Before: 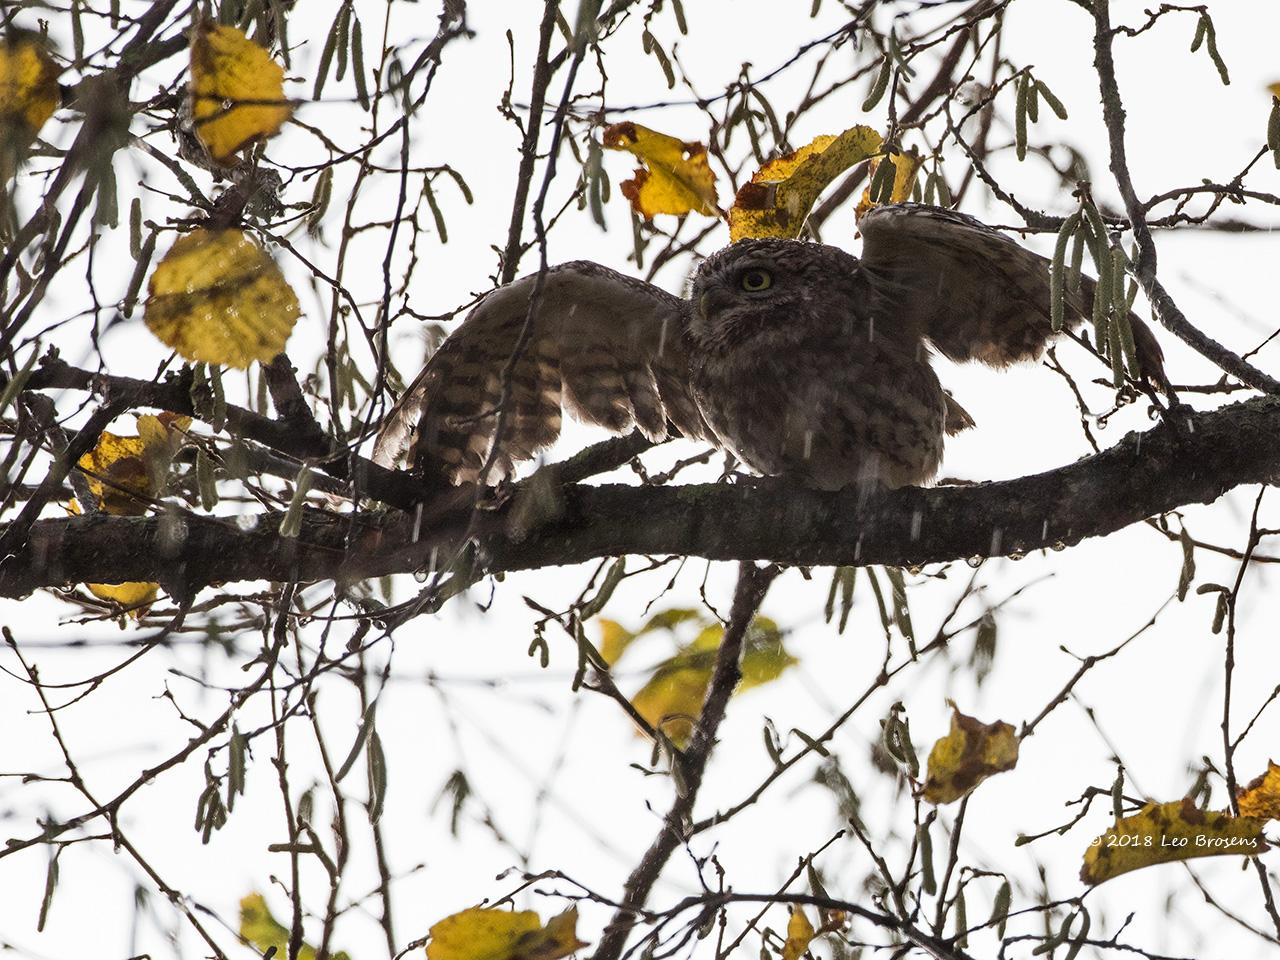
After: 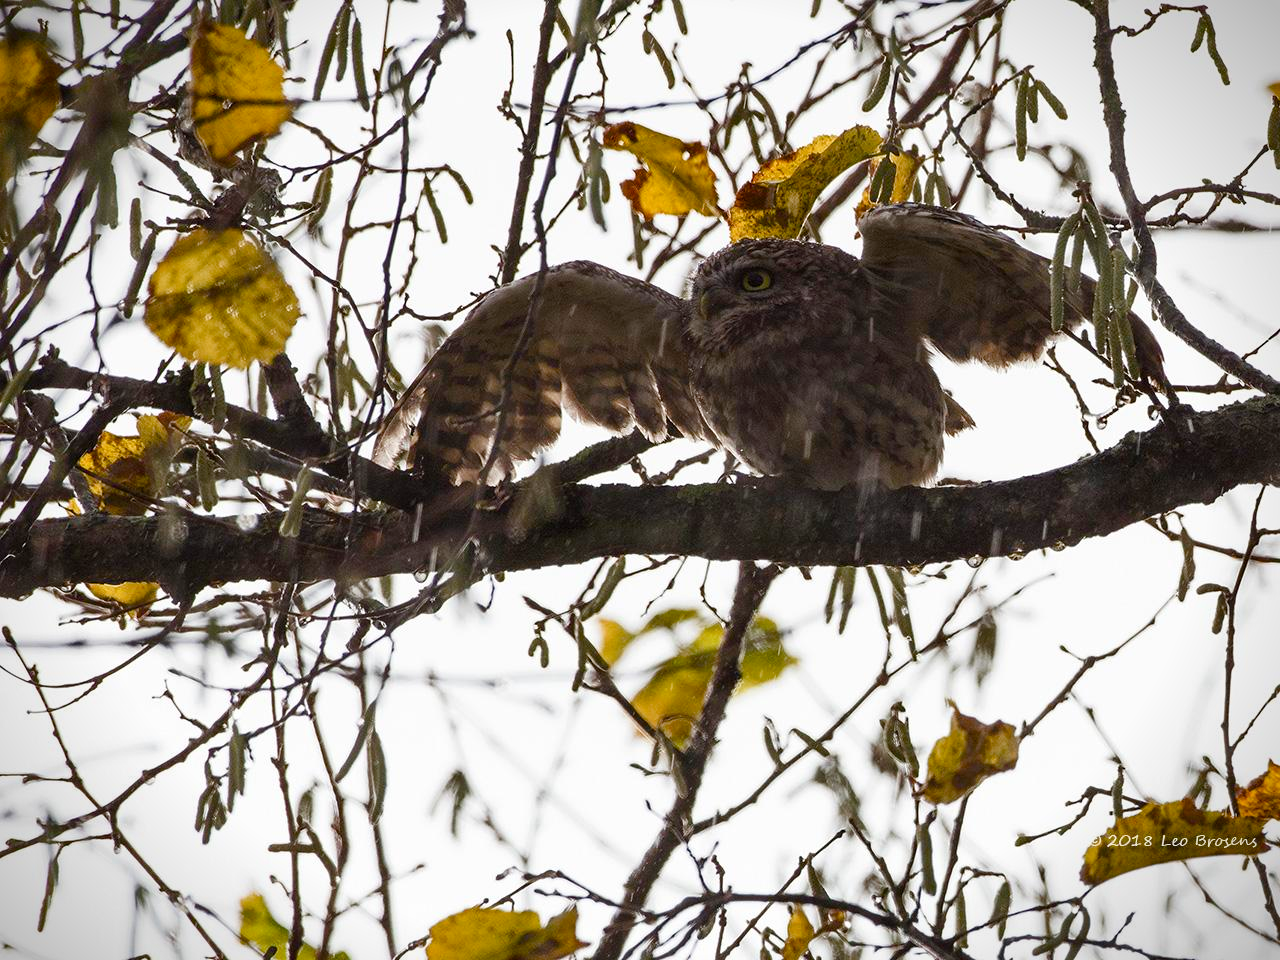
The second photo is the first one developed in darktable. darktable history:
color balance rgb: perceptual saturation grading › global saturation 20%, perceptual saturation grading › highlights -25%, perceptual saturation grading › shadows 50%
vignetting: fall-off start 88.53%, fall-off radius 44.2%, saturation 0.376, width/height ratio 1.161
